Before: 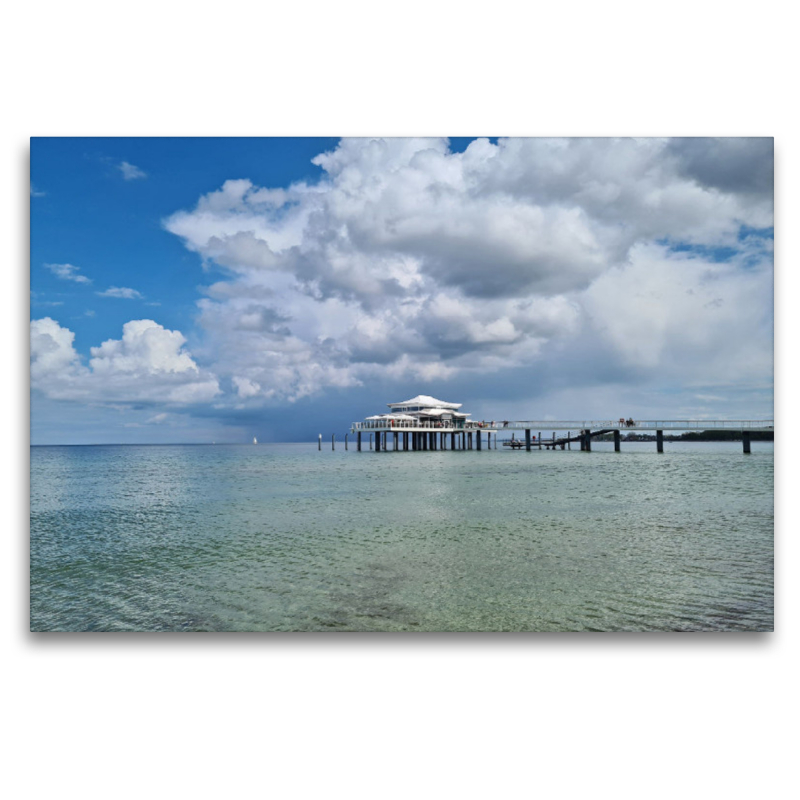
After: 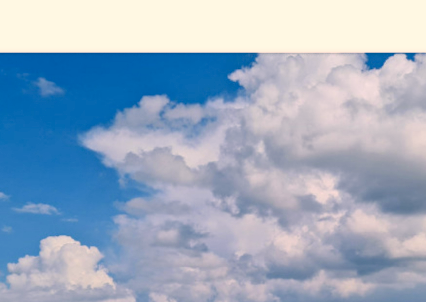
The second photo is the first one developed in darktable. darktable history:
color correction: highlights a* 10.37, highlights b* 14.4, shadows a* -9.98, shadows b* -14.9
crop: left 10.379%, top 10.569%, right 36.314%, bottom 51.675%
